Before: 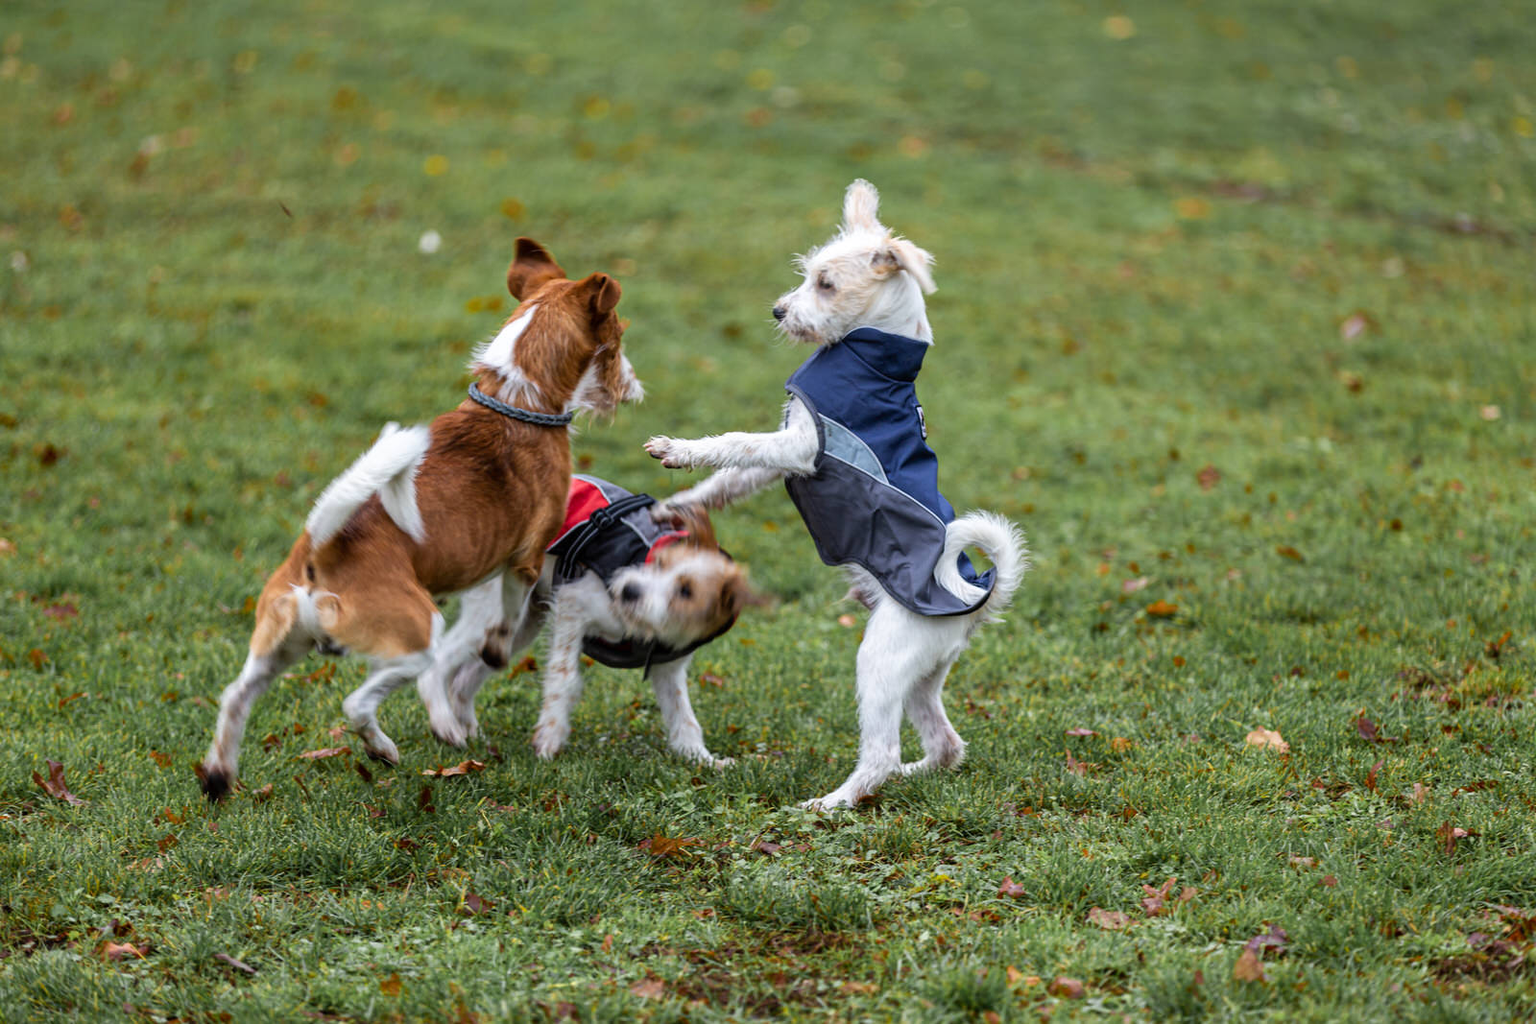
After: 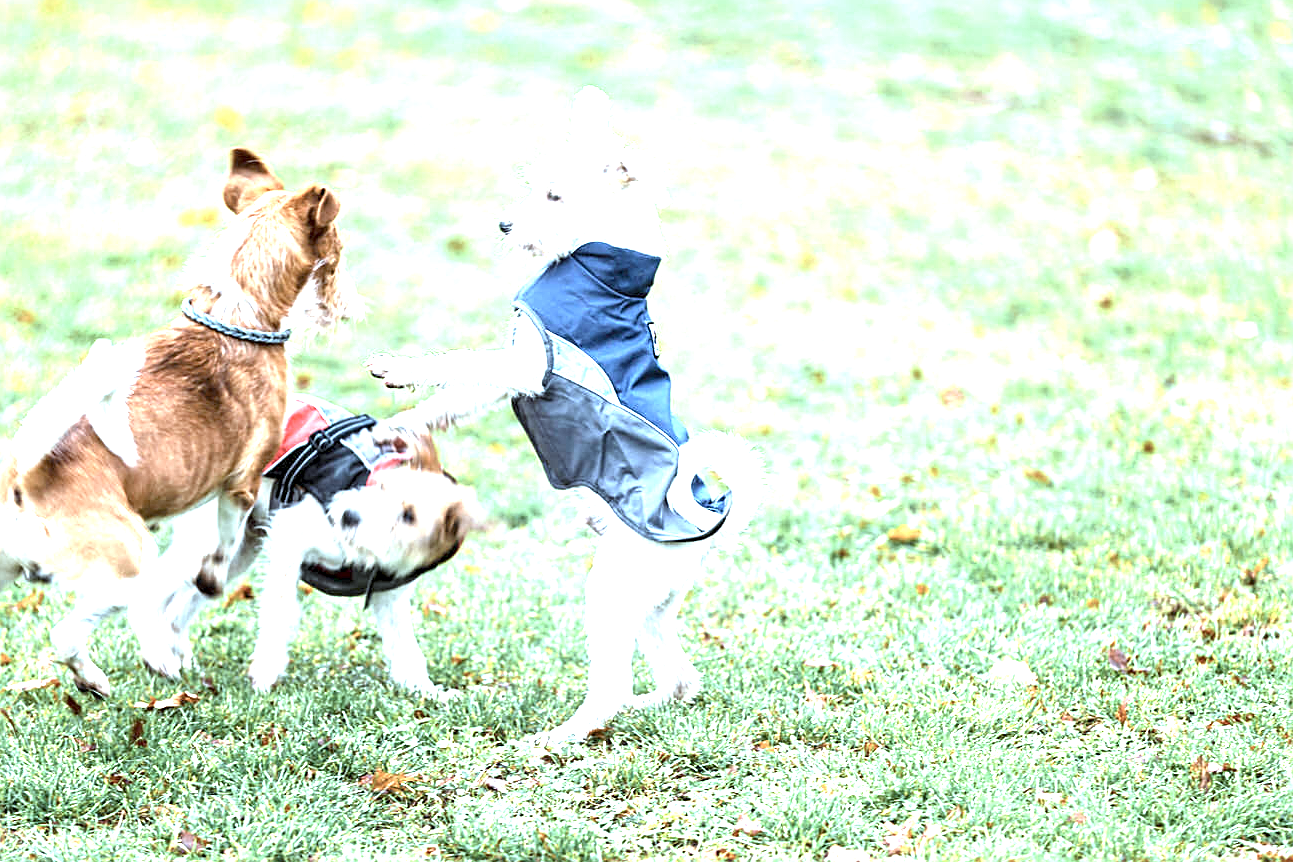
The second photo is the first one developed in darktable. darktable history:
crop: left 19.156%, top 9.403%, right 0.001%, bottom 9.739%
exposure: black level correction 0.001, exposure 2.678 EV, compensate exposure bias true, compensate highlight preservation false
sharpen: on, module defaults
color correction: highlights a* -13.21, highlights b* -17.73, saturation 0.712
